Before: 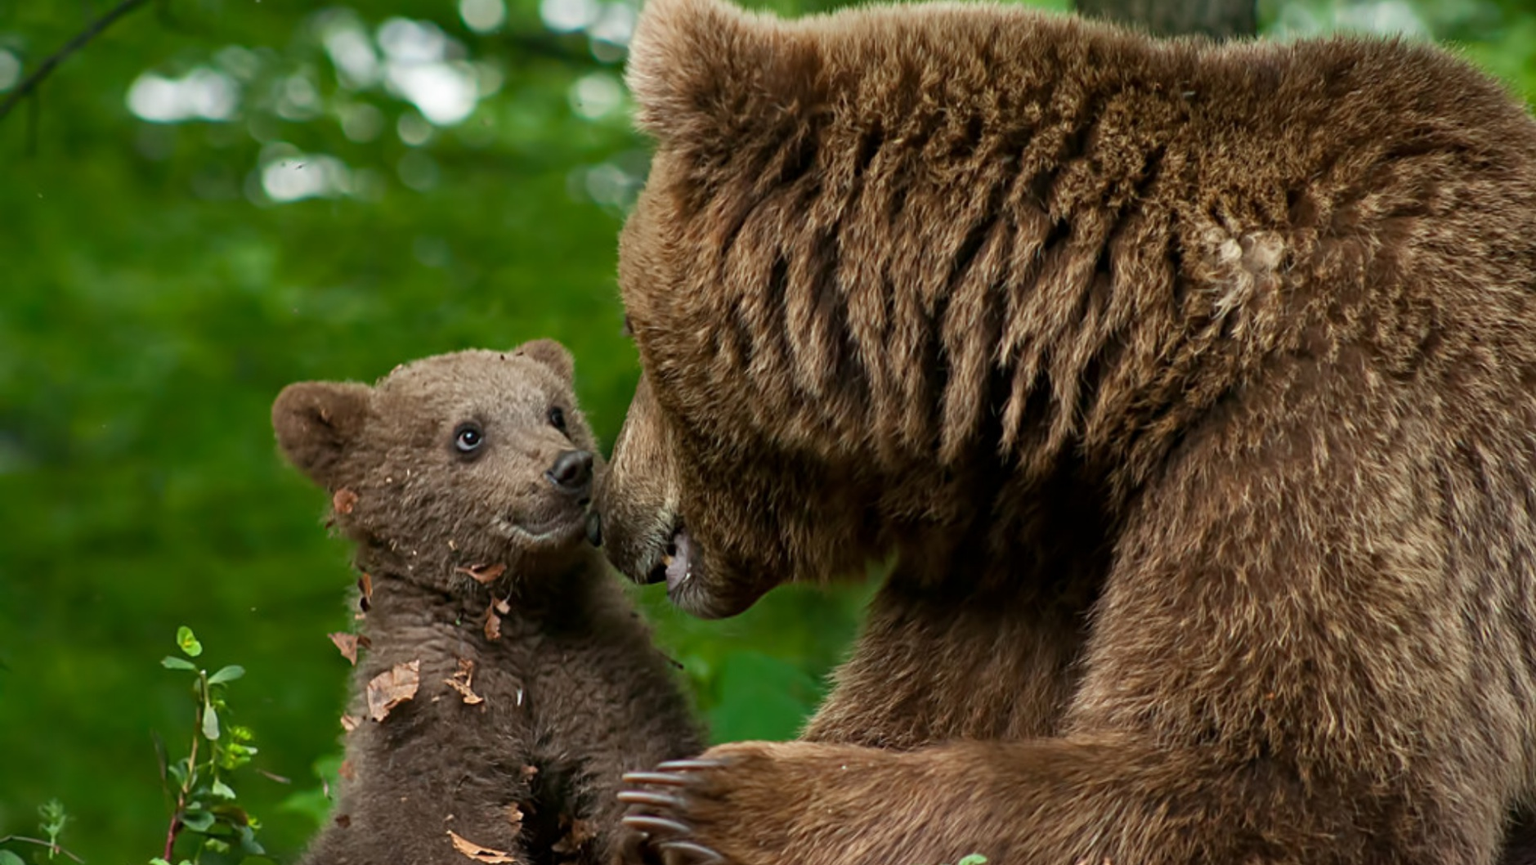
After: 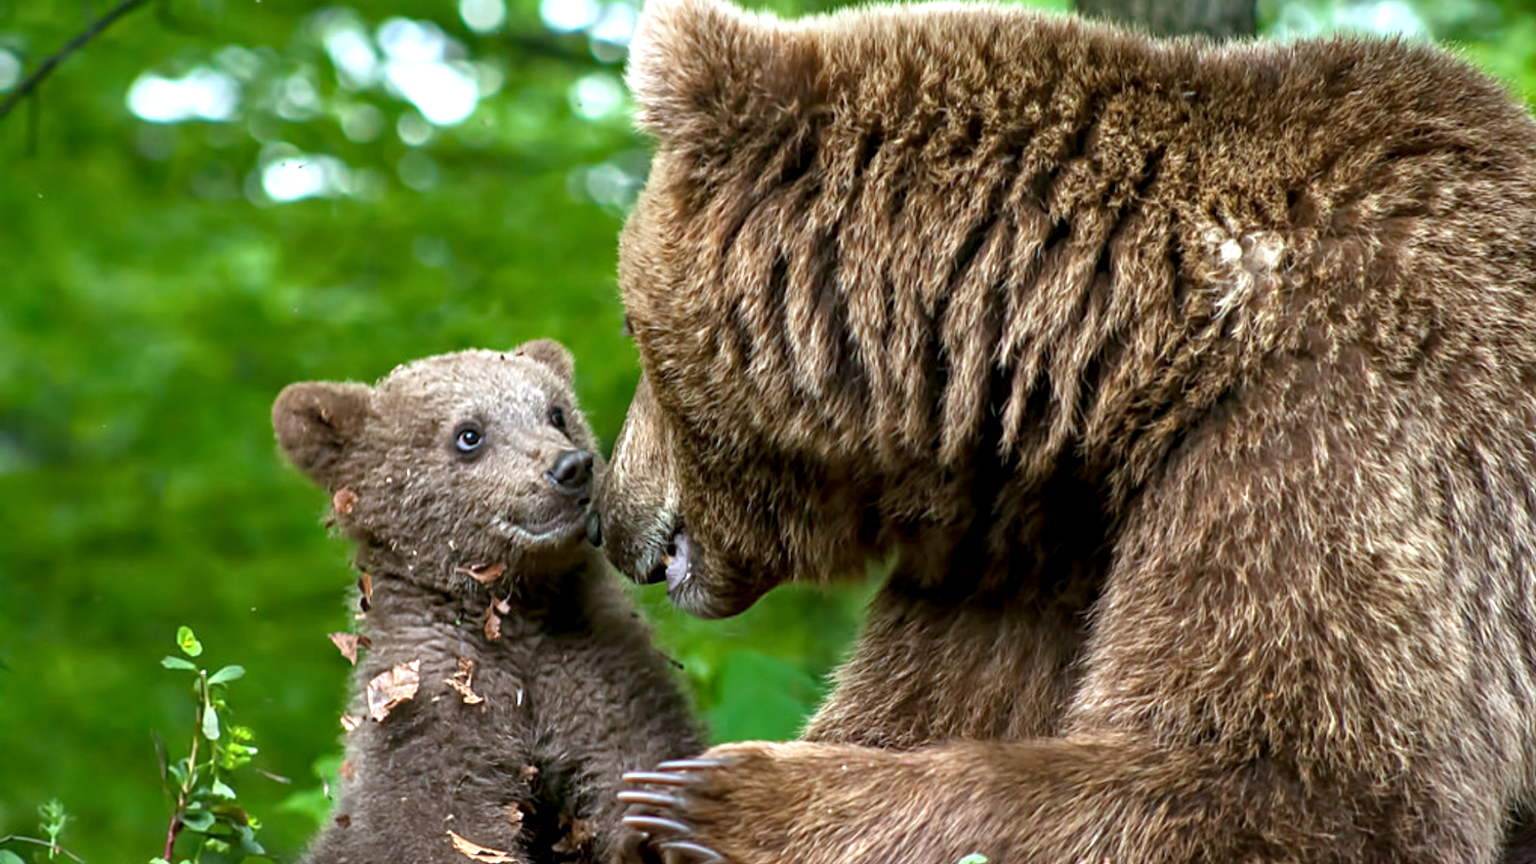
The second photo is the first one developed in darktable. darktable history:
tone equalizer: on, module defaults
white balance: red 0.926, green 1.003, blue 1.133
exposure: exposure 1 EV, compensate highlight preservation false
local contrast: on, module defaults
